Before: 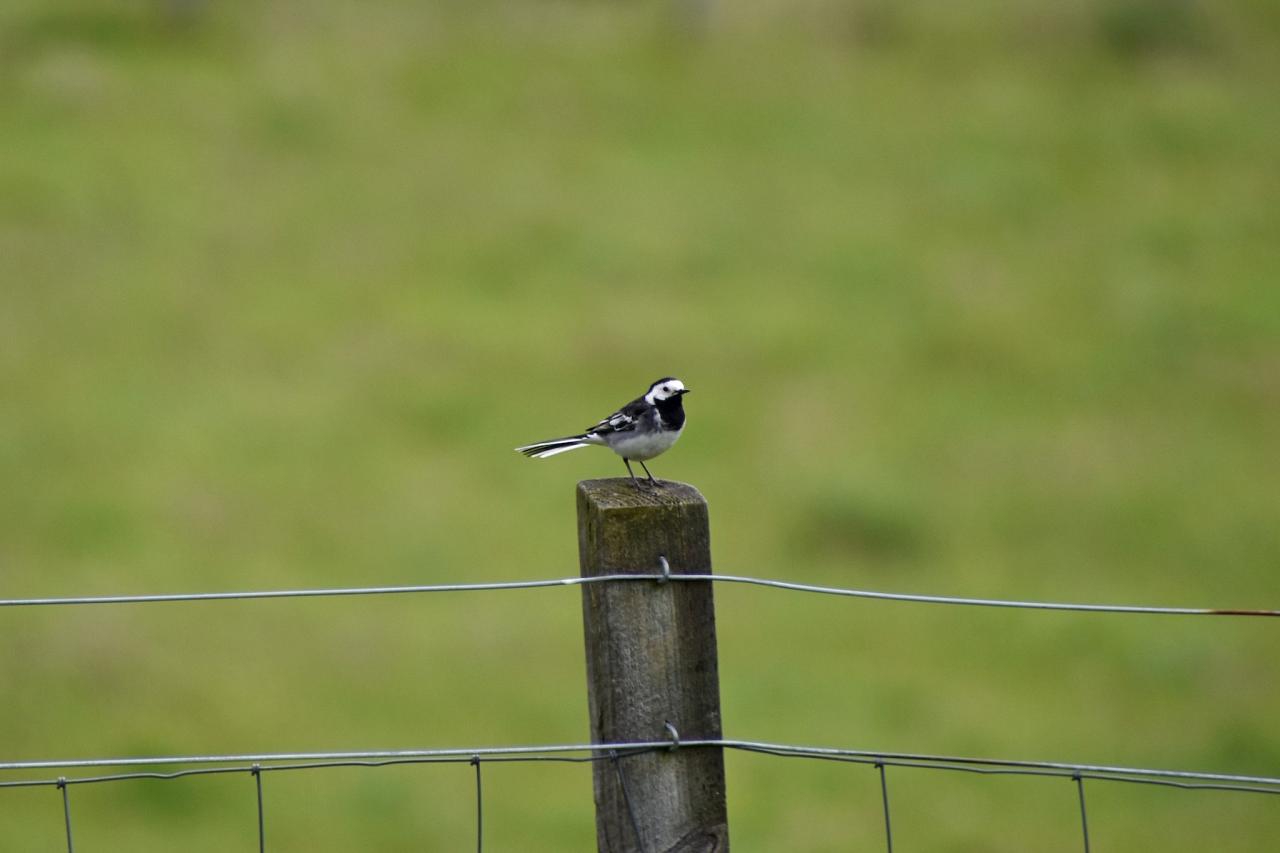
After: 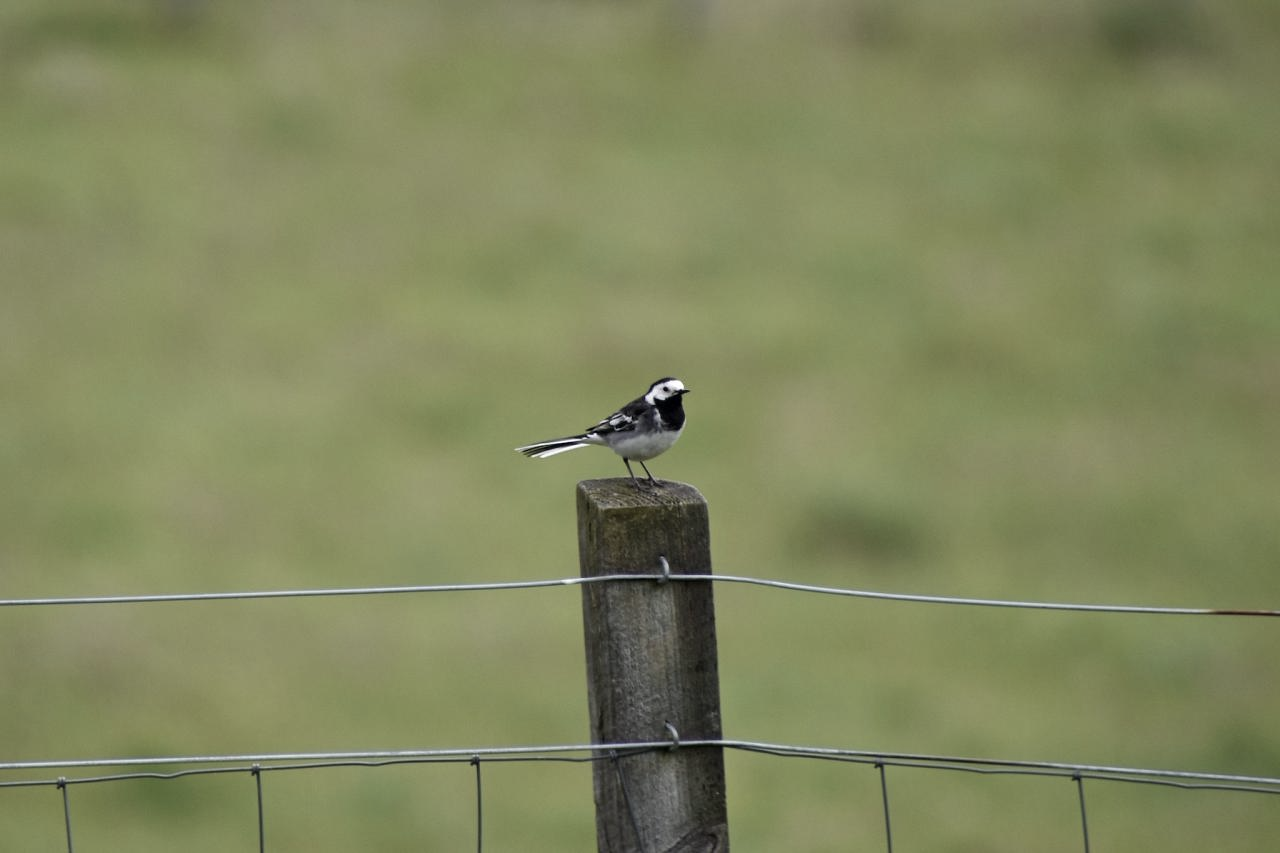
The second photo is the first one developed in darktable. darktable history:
color correction: highlights b* 0.029, saturation 0.615
